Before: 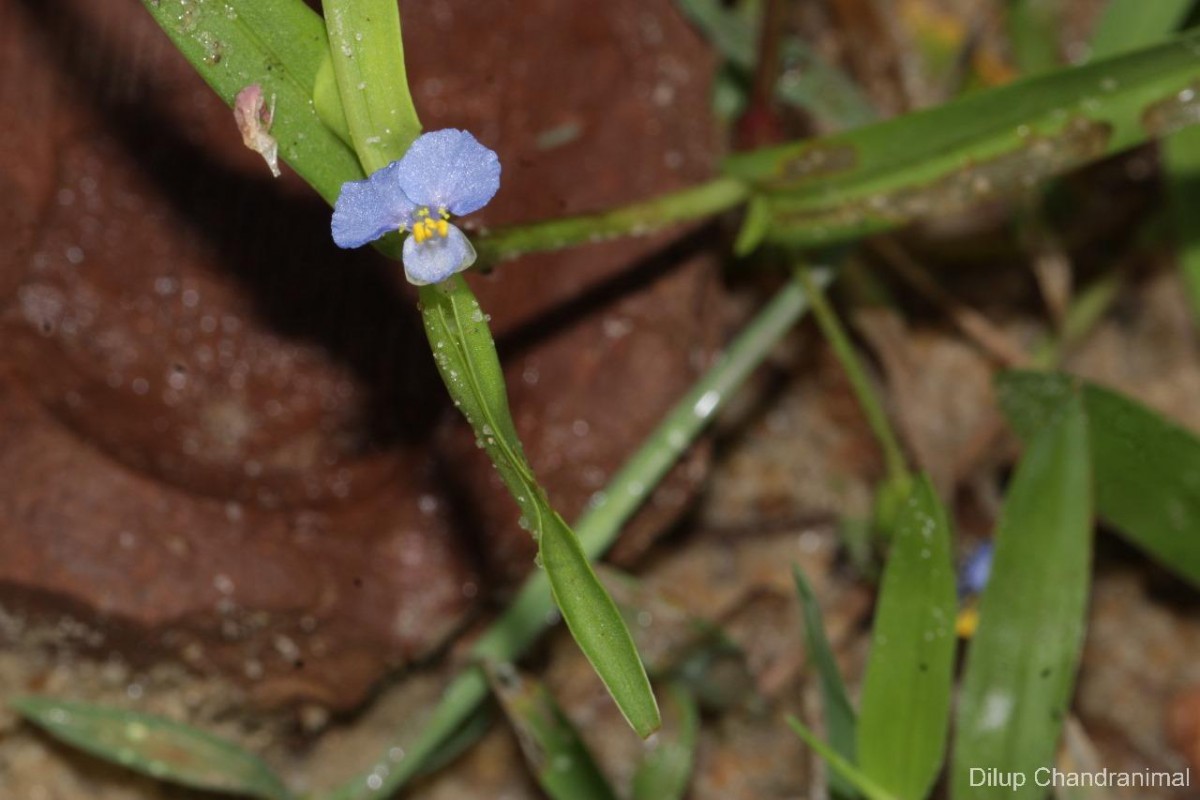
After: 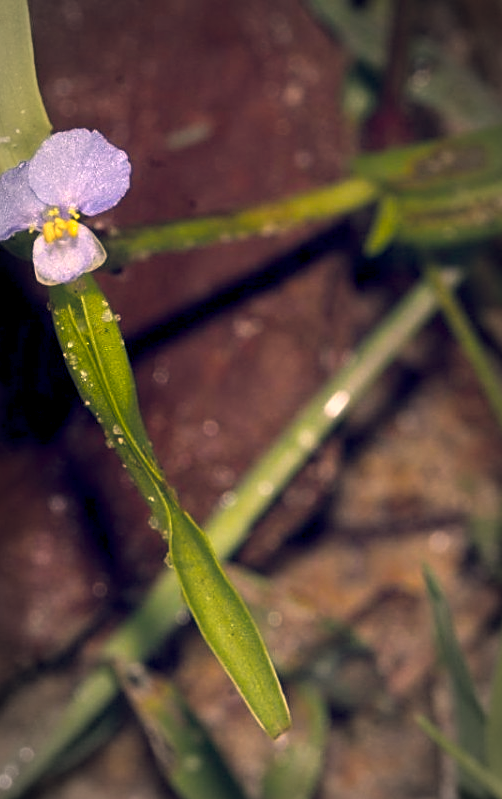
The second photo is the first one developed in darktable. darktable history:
sharpen: on, module defaults
color balance rgb: shadows lift › chroma 7.204%, shadows lift › hue 246.18°, global offset › luminance -0.305%, global offset › chroma 0.313%, global offset › hue 260.38°, perceptual saturation grading › global saturation 61.301%, perceptual saturation grading › highlights 20.874%, perceptual saturation grading › shadows -49.312%, perceptual brilliance grading › global brilliance 2.749%, perceptual brilliance grading › highlights -3.172%, perceptual brilliance grading › shadows 2.773%, contrast 4.533%
crop: left 30.853%, right 27.283%
color correction: highlights a* 17.76, highlights b* 19.1
contrast brightness saturation: contrast 0.103, saturation -0.351
exposure: black level correction 0.001, exposure 0.499 EV, compensate highlight preservation false
shadows and highlights: shadows -53.38, highlights 87.02, soften with gaussian
vignetting: automatic ratio true
